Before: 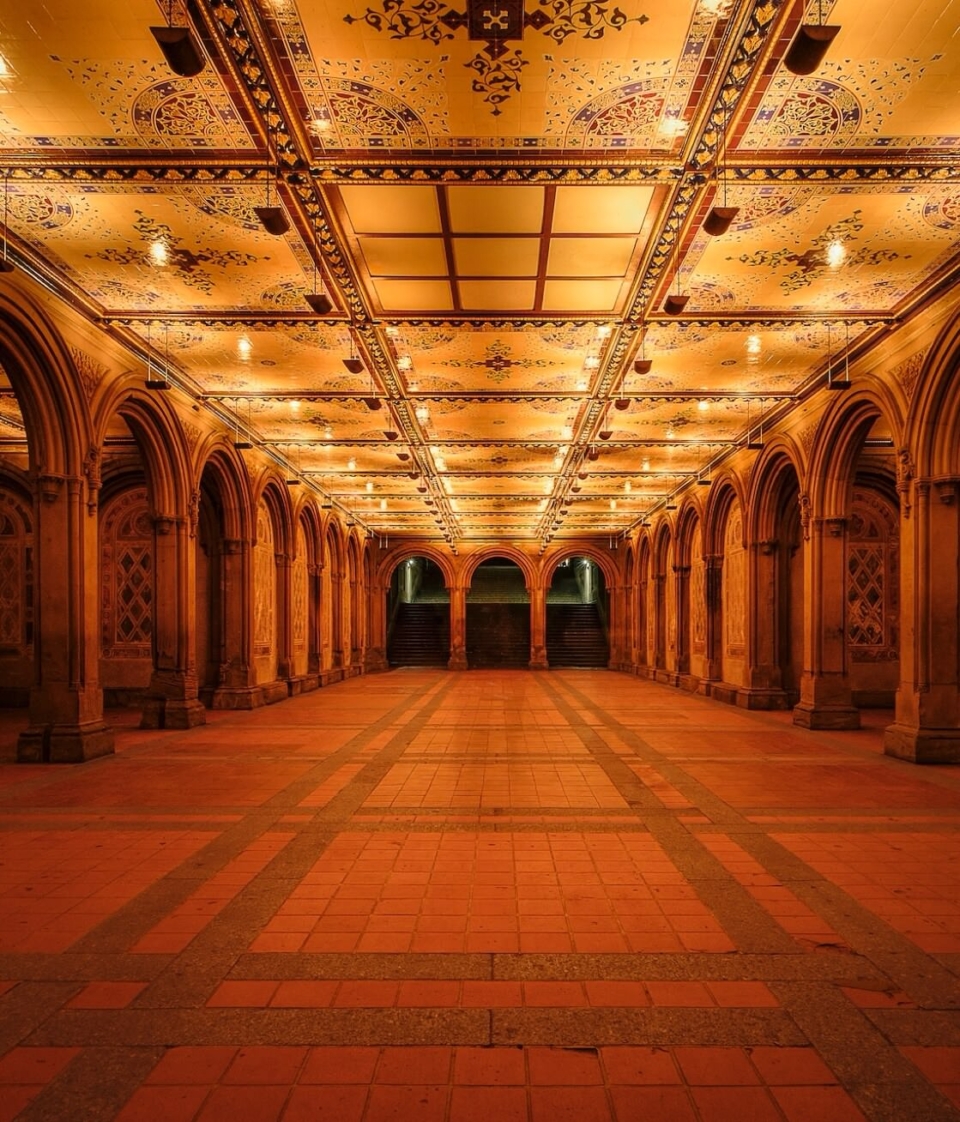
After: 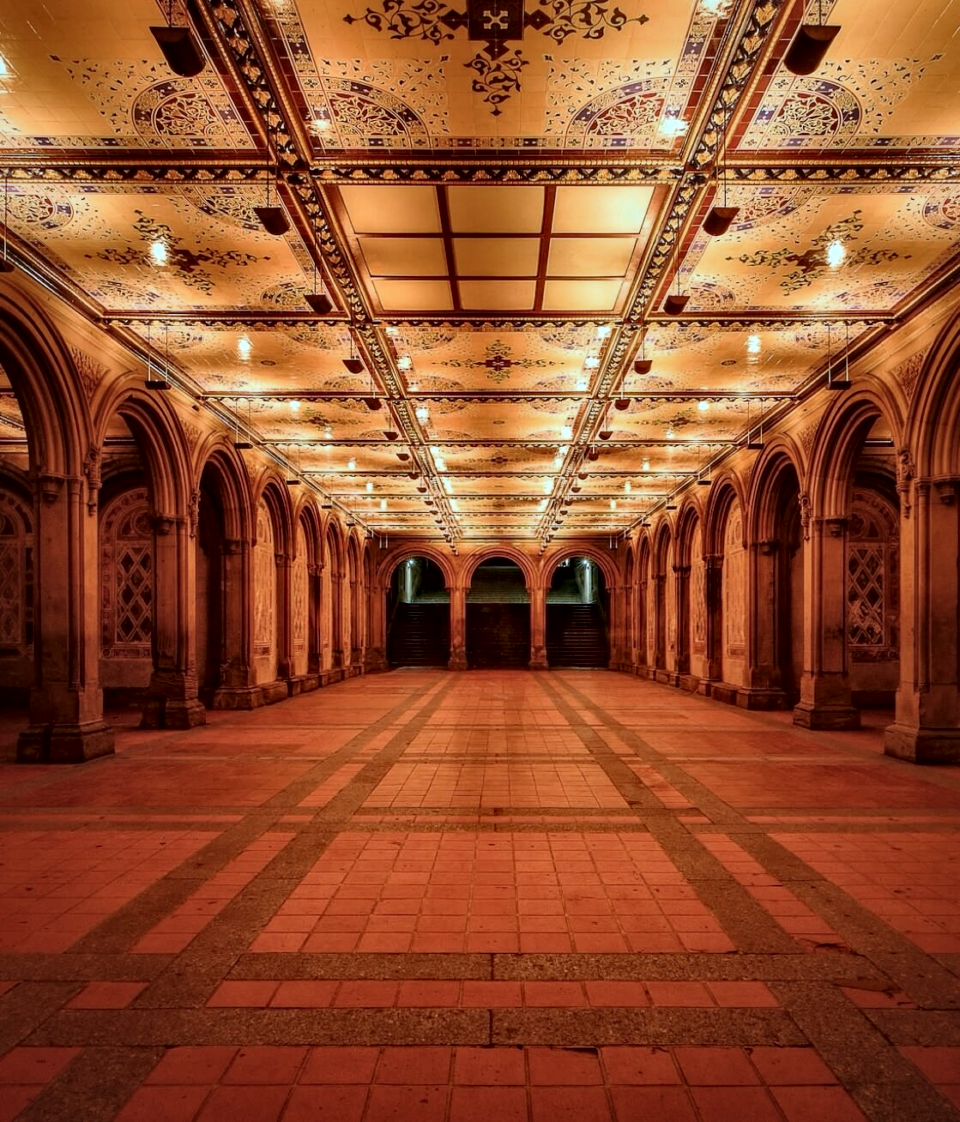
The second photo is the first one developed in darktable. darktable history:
local contrast: mode bilateral grid, contrast 51, coarseness 50, detail 150%, midtone range 0.2
color correction: highlights a* -8.87, highlights b* -22.42
haze removal: compatibility mode true, adaptive false
exposure: black level correction 0.001, exposure -0.122 EV, compensate highlight preservation false
